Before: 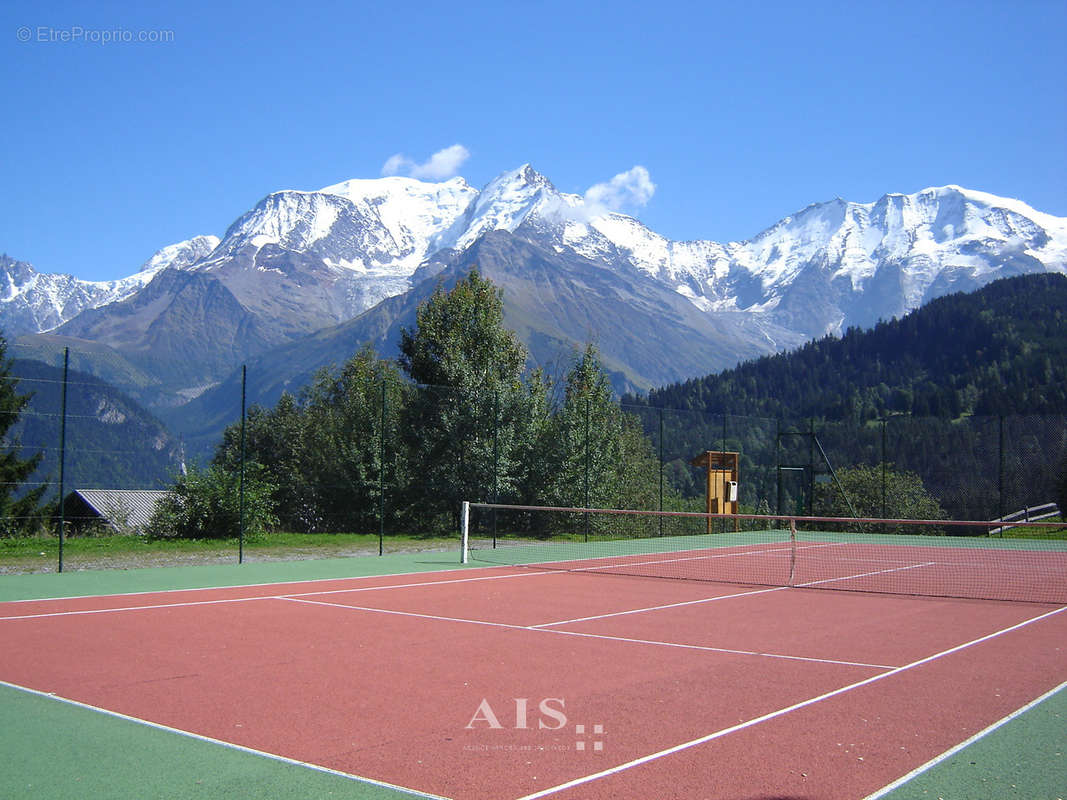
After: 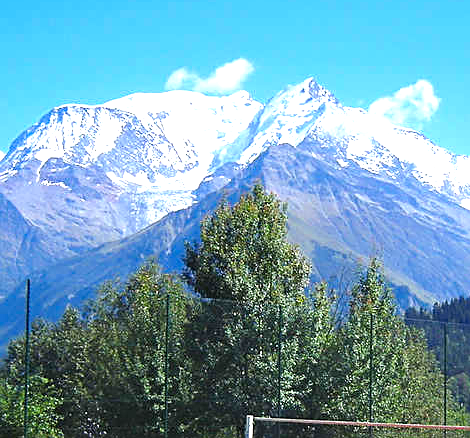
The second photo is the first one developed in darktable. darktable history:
sharpen: on, module defaults
crop: left 20.248%, top 10.86%, right 35.675%, bottom 34.321%
color zones: curves: ch0 [(0, 0.613) (0.01, 0.613) (0.245, 0.448) (0.498, 0.529) (0.642, 0.665) (0.879, 0.777) (0.99, 0.613)]; ch1 [(0, 0) (0.143, 0) (0.286, 0) (0.429, 0) (0.571, 0) (0.714, 0) (0.857, 0)], mix -121.96%
exposure: black level correction 0, exposure 1.1 EV, compensate exposure bias true, compensate highlight preservation false
